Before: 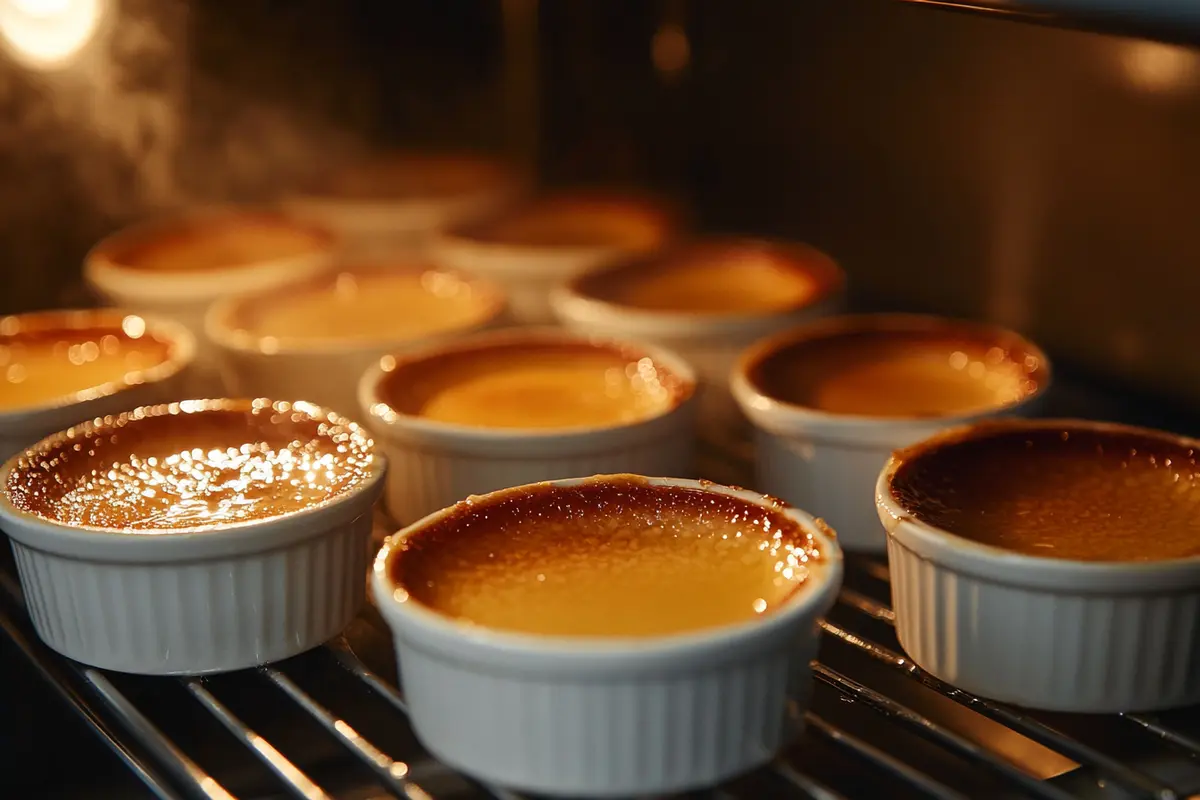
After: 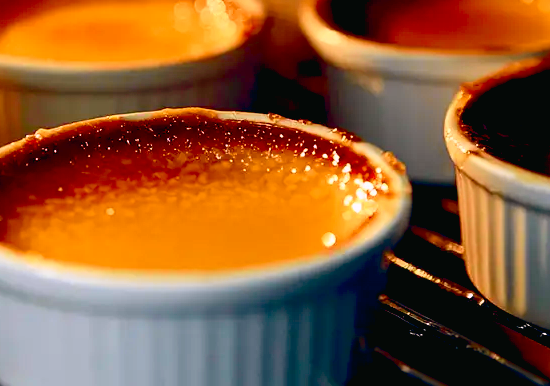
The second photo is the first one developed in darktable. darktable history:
tone curve: curves: ch0 [(0, 0.018) (0.162, 0.128) (0.434, 0.478) (0.667, 0.785) (0.819, 0.943) (1, 0.991)]; ch1 [(0, 0) (0.402, 0.36) (0.476, 0.449) (0.506, 0.505) (0.523, 0.518) (0.579, 0.626) (0.641, 0.668) (0.693, 0.745) (0.861, 0.934) (1, 1)]; ch2 [(0, 0) (0.424, 0.388) (0.483, 0.472) (0.503, 0.505) (0.521, 0.519) (0.547, 0.581) (0.582, 0.648) (0.699, 0.759) (0.997, 0.858)], color space Lab, independent channels
white balance: red 1.004, blue 1.096
color balance: lift [0.975, 0.993, 1, 1.015], gamma [1.1, 1, 1, 0.945], gain [1, 1.04, 1, 0.95]
crop: left 35.976%, top 45.819%, right 18.162%, bottom 5.807%
vibrance: on, module defaults
